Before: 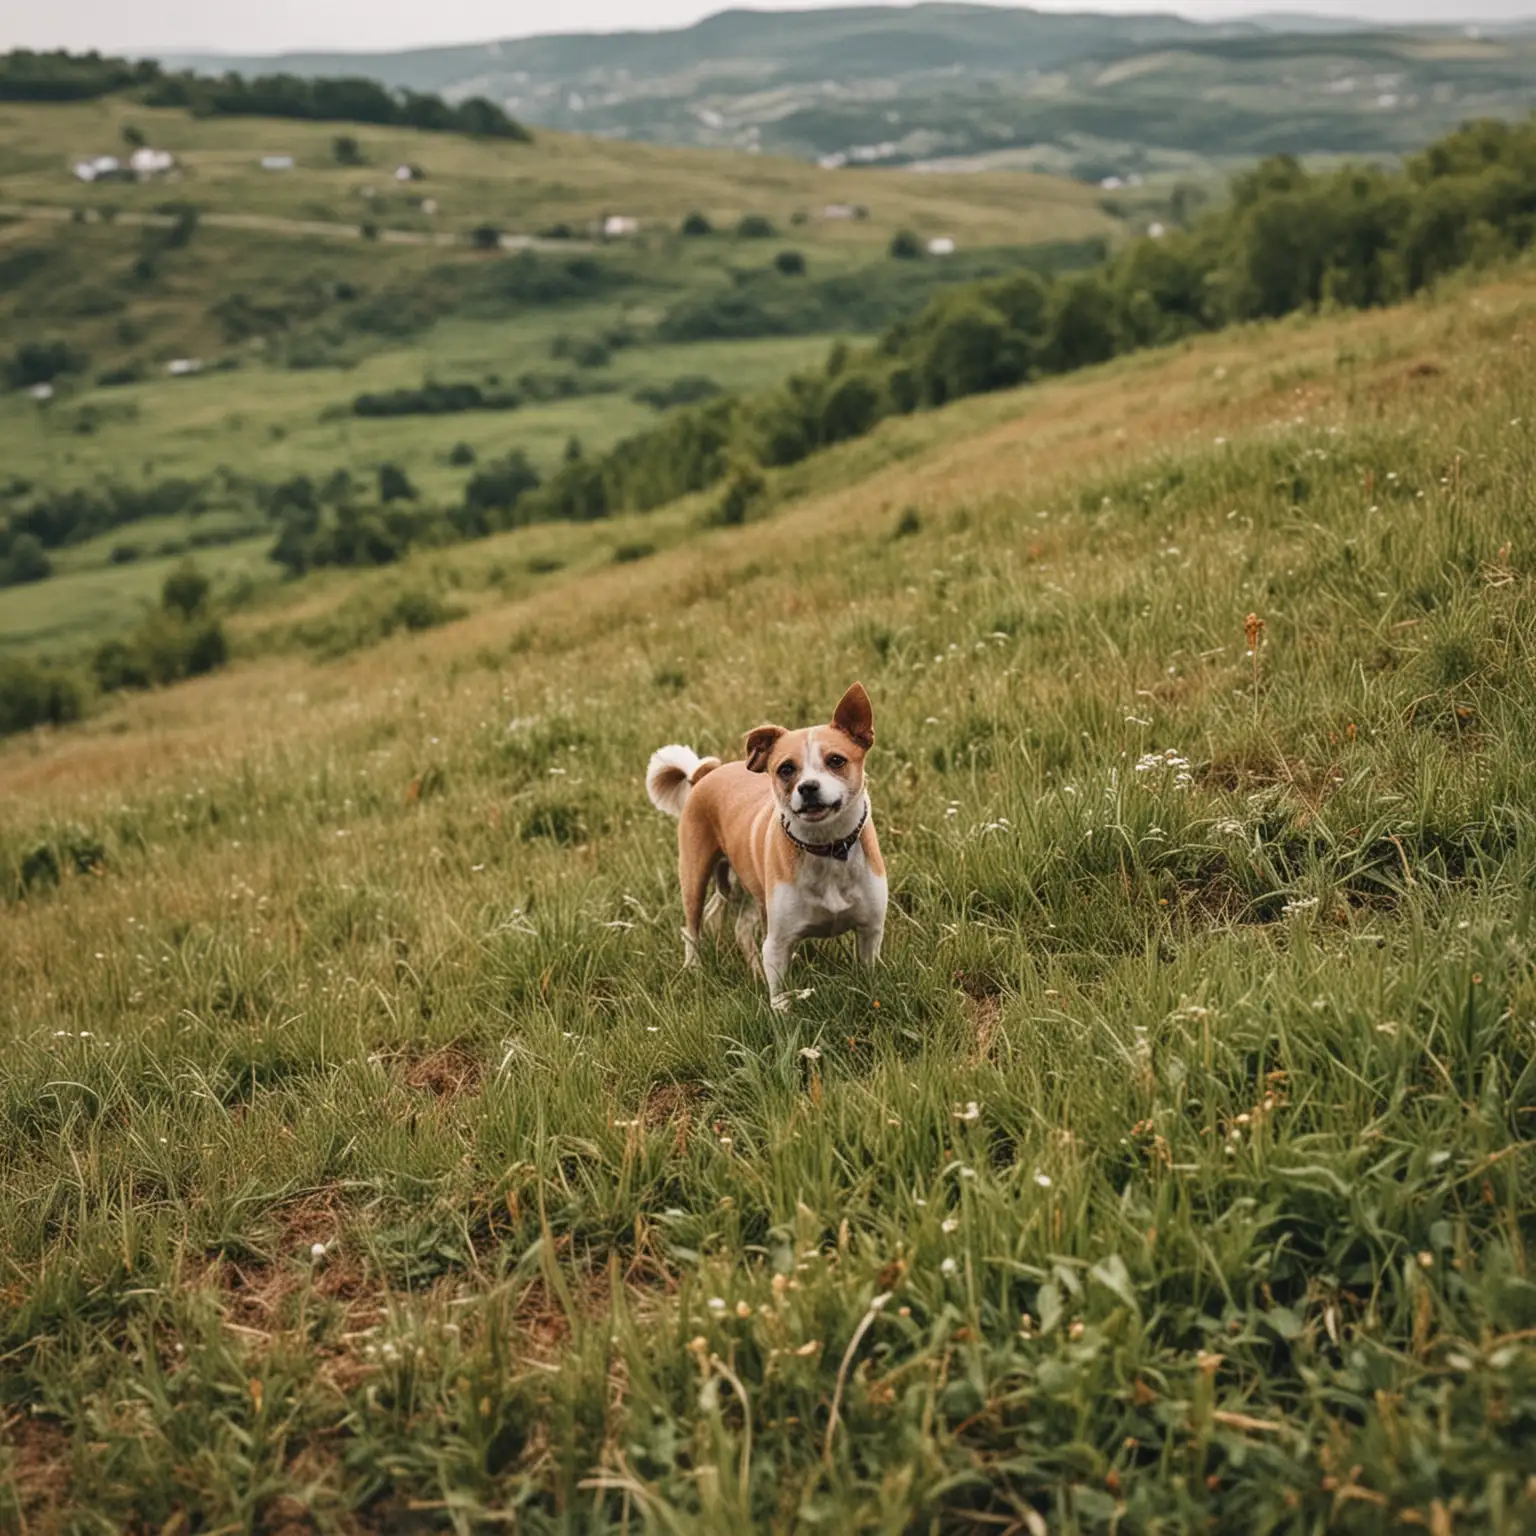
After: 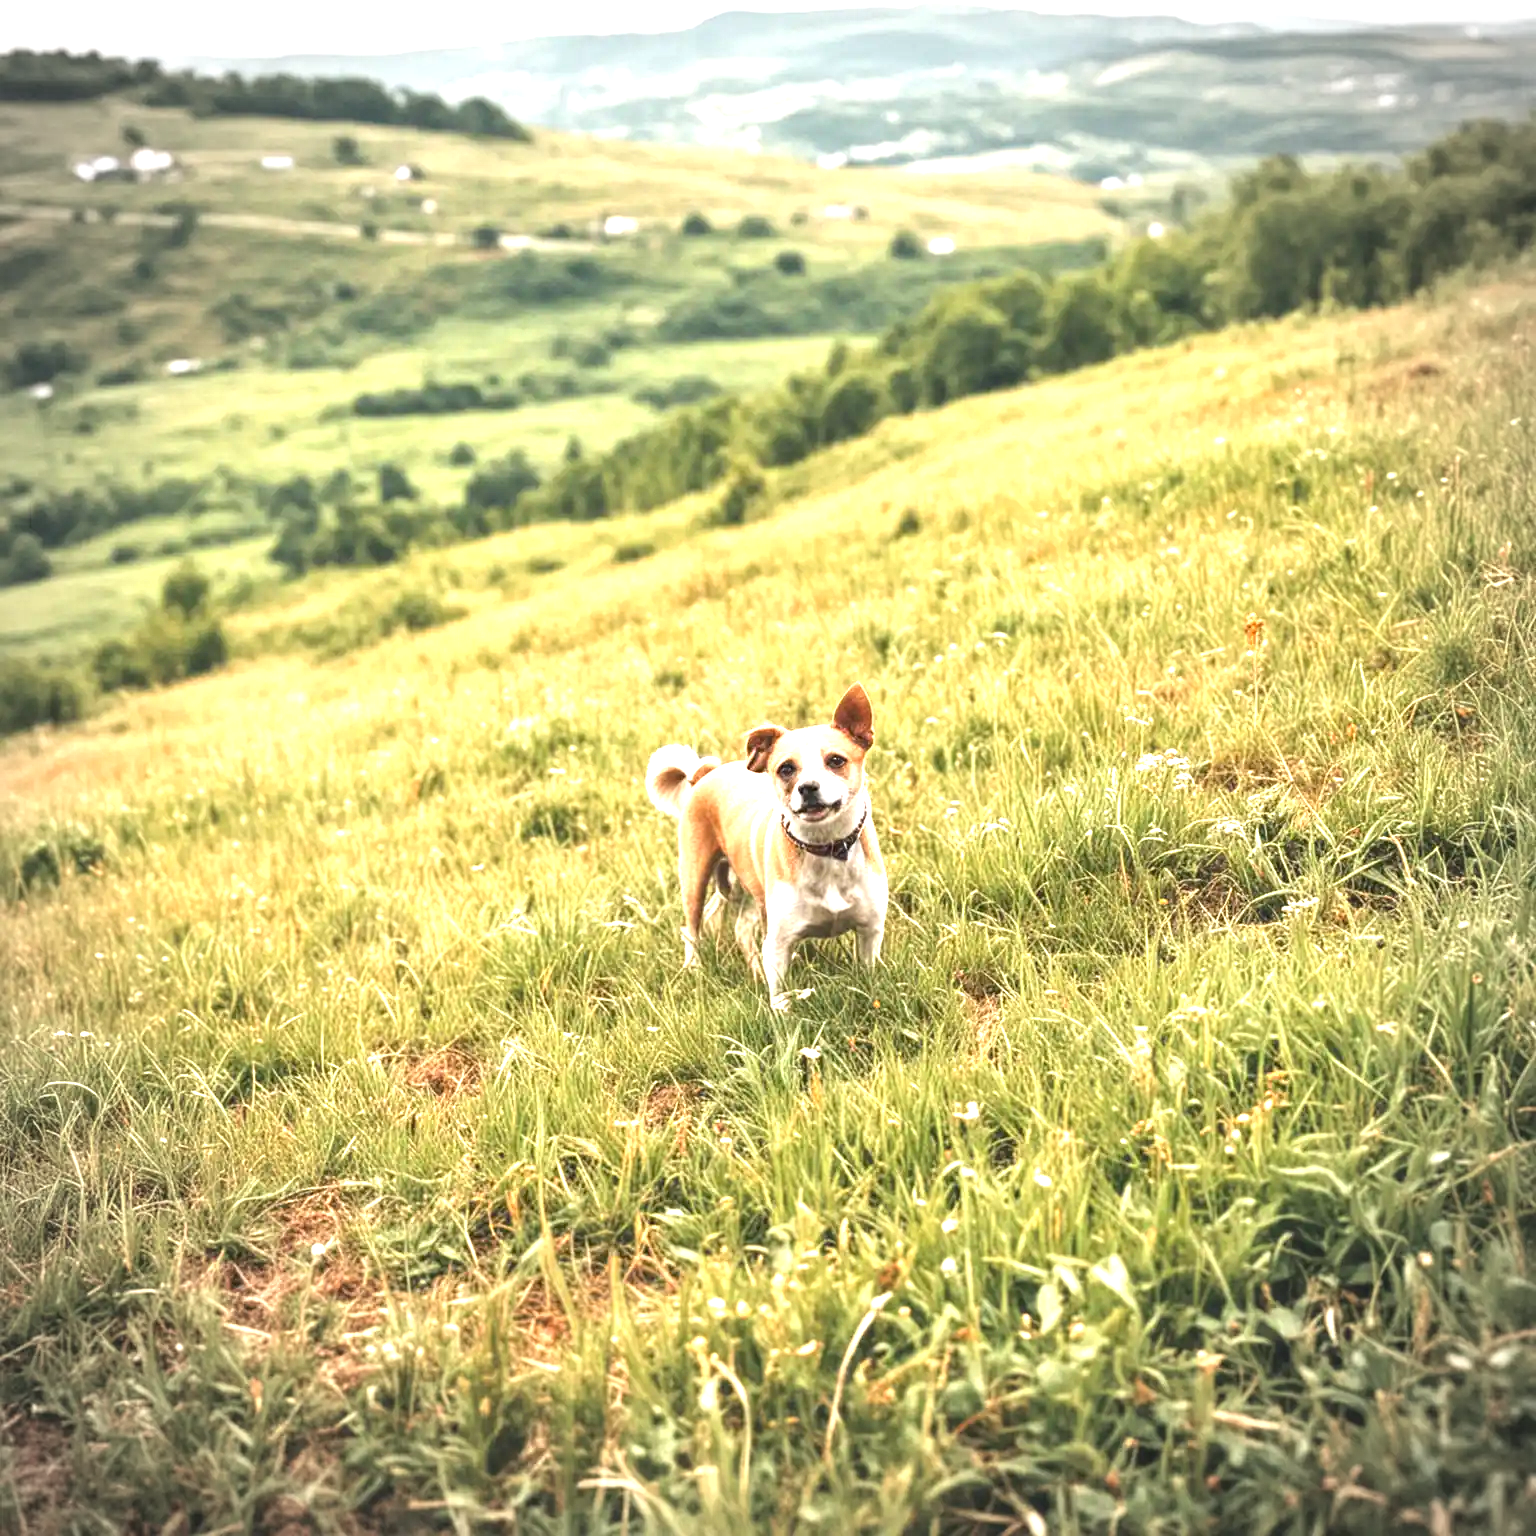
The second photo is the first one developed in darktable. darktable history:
exposure: black level correction 0, exposure 2 EV, compensate highlight preservation false
vignetting: automatic ratio true
